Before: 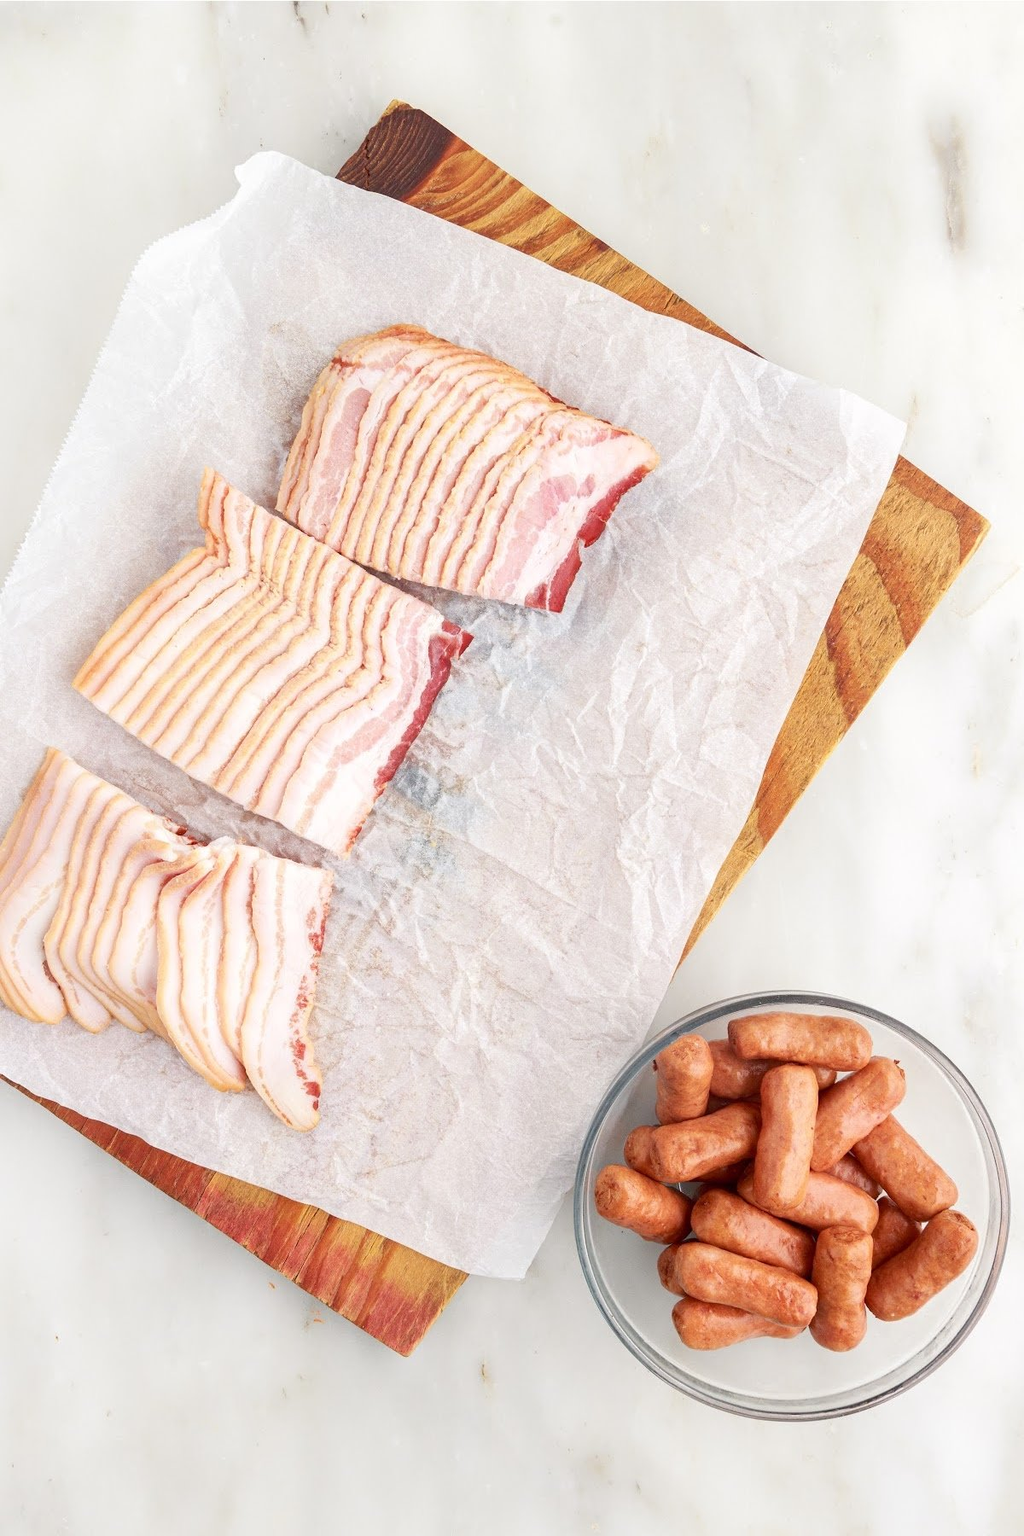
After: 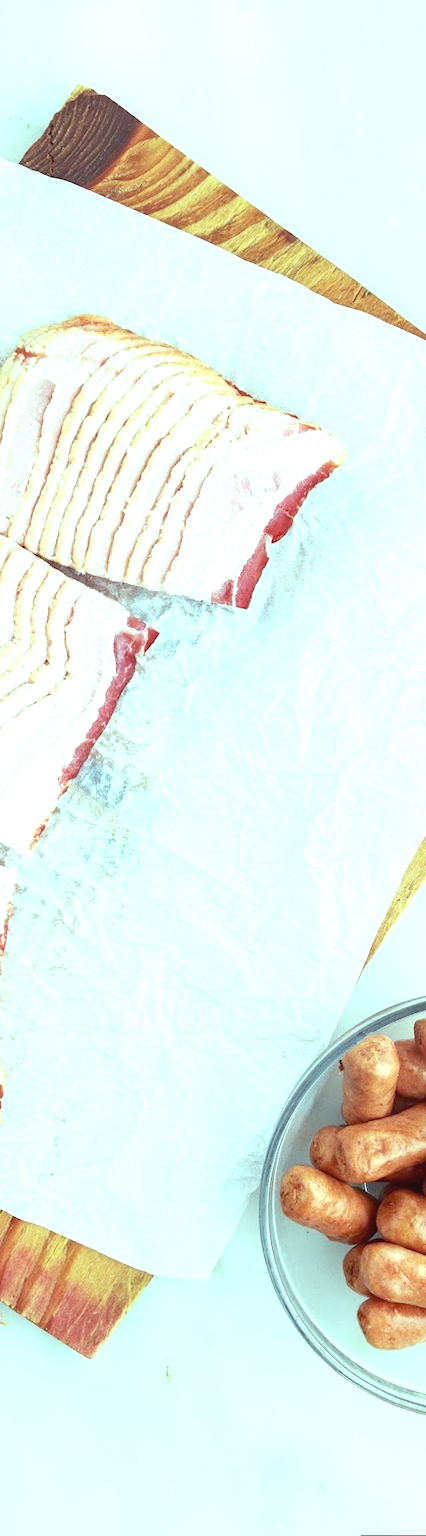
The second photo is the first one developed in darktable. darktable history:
contrast equalizer: y [[0.5 ×6], [0.5 ×6], [0.5, 0.5, 0.501, 0.545, 0.707, 0.863], [0 ×6], [0 ×6]]
crop: left 31.229%, right 27.105%
exposure: black level correction -0.002, exposure 0.54 EV, compensate highlight preservation false
white balance: red 0.986, blue 1.01
rotate and perspective: rotation 0.174°, lens shift (vertical) 0.013, lens shift (horizontal) 0.019, shear 0.001, automatic cropping original format, crop left 0.007, crop right 0.991, crop top 0.016, crop bottom 0.997
color balance: mode lift, gamma, gain (sRGB), lift [0.997, 0.979, 1.021, 1.011], gamma [1, 1.084, 0.916, 0.998], gain [1, 0.87, 1.13, 1.101], contrast 4.55%, contrast fulcrum 38.24%, output saturation 104.09%
